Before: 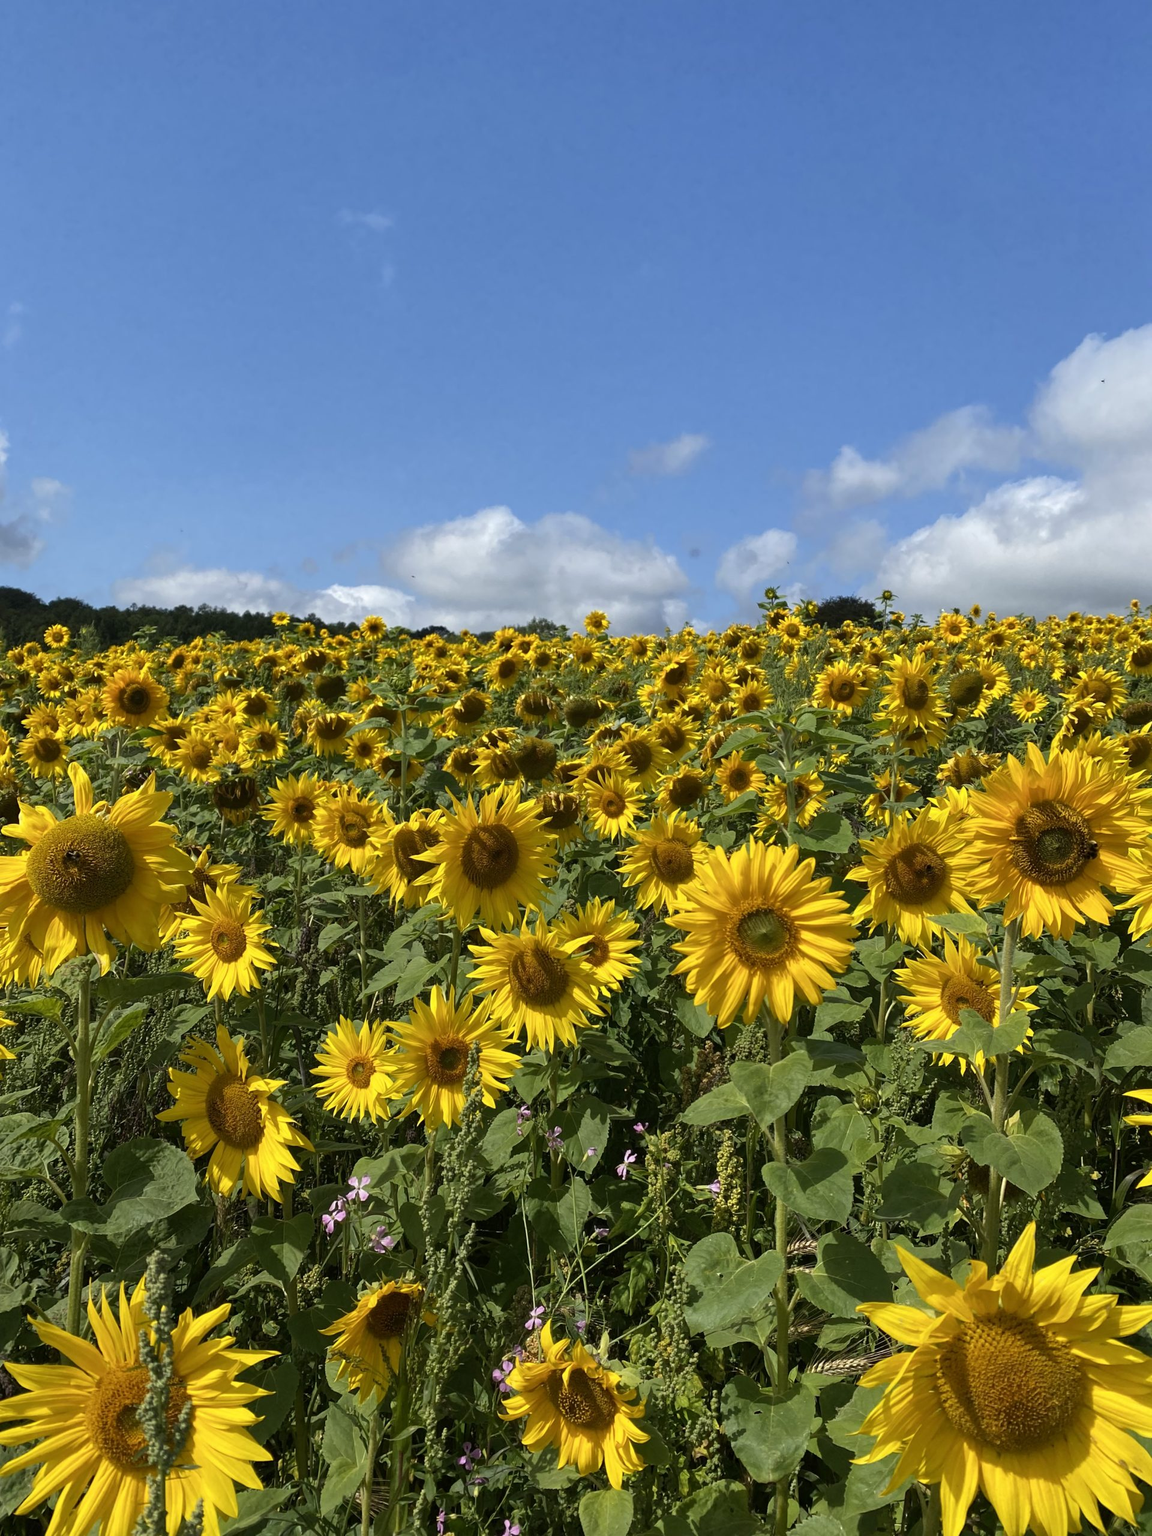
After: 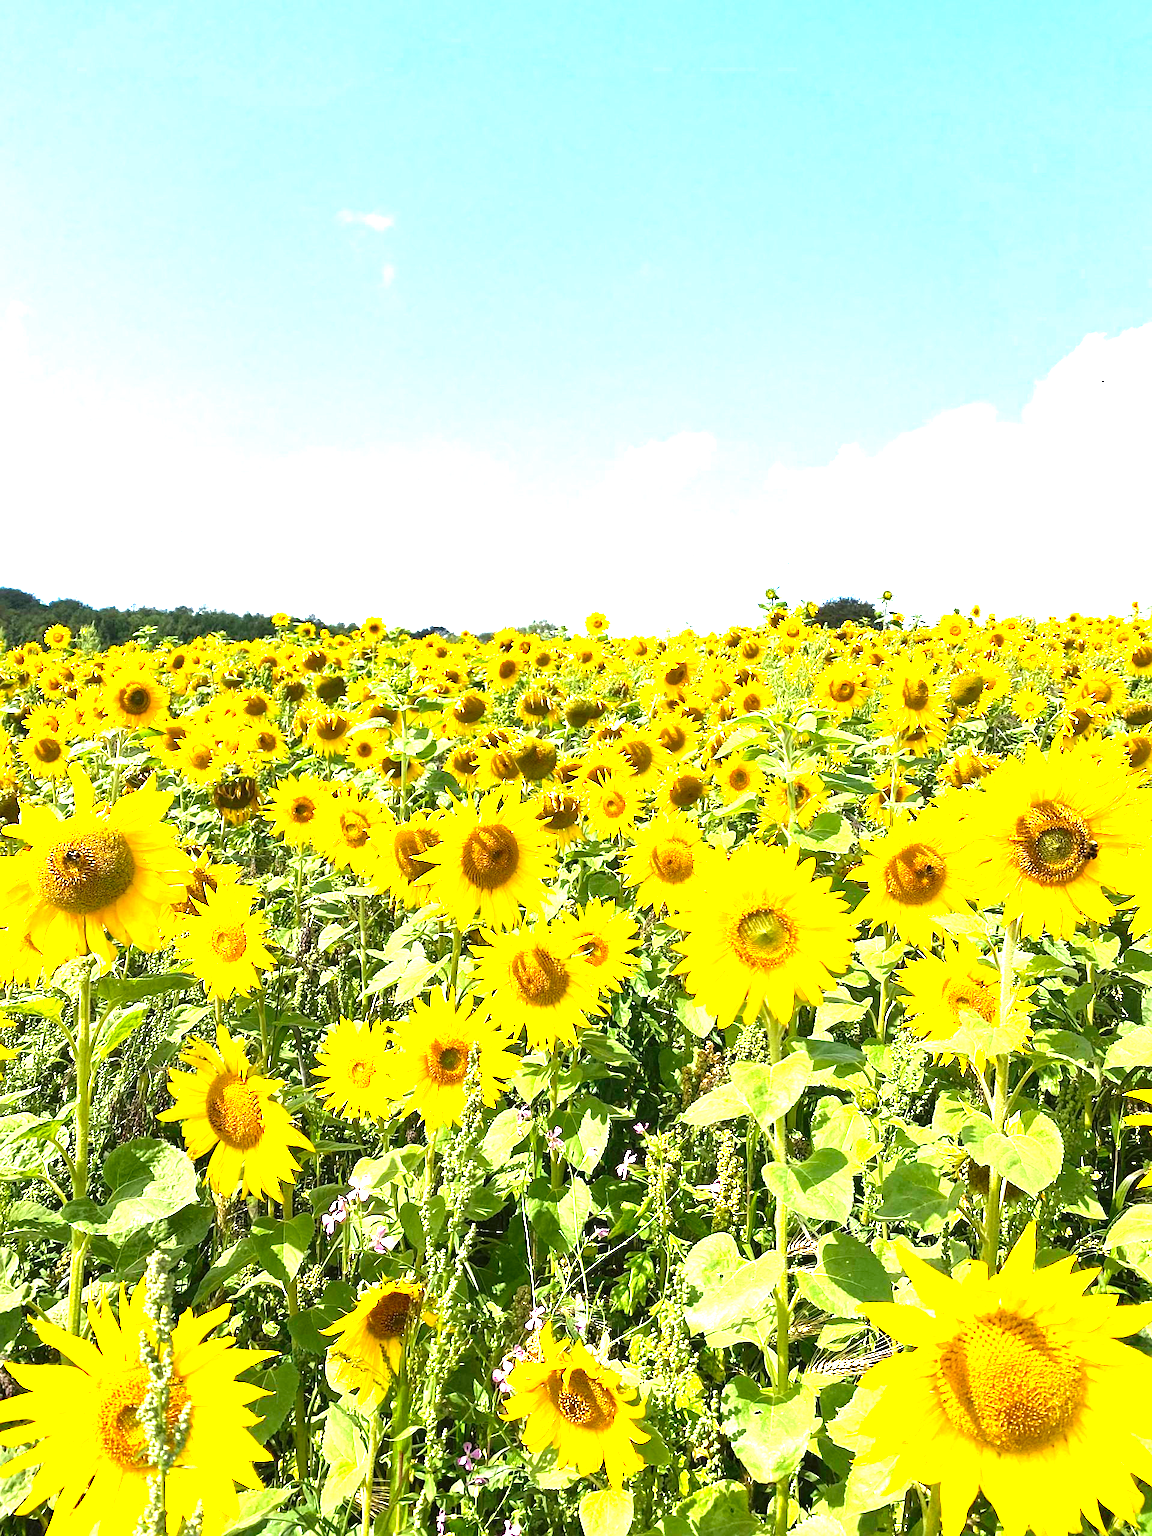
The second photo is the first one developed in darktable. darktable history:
levels: levels [0, 0.281, 0.562]
exposure: black level correction 0, exposure 1 EV, compensate exposure bias true, compensate highlight preservation false
sharpen: radius 1.272, amount 0.305, threshold 0
